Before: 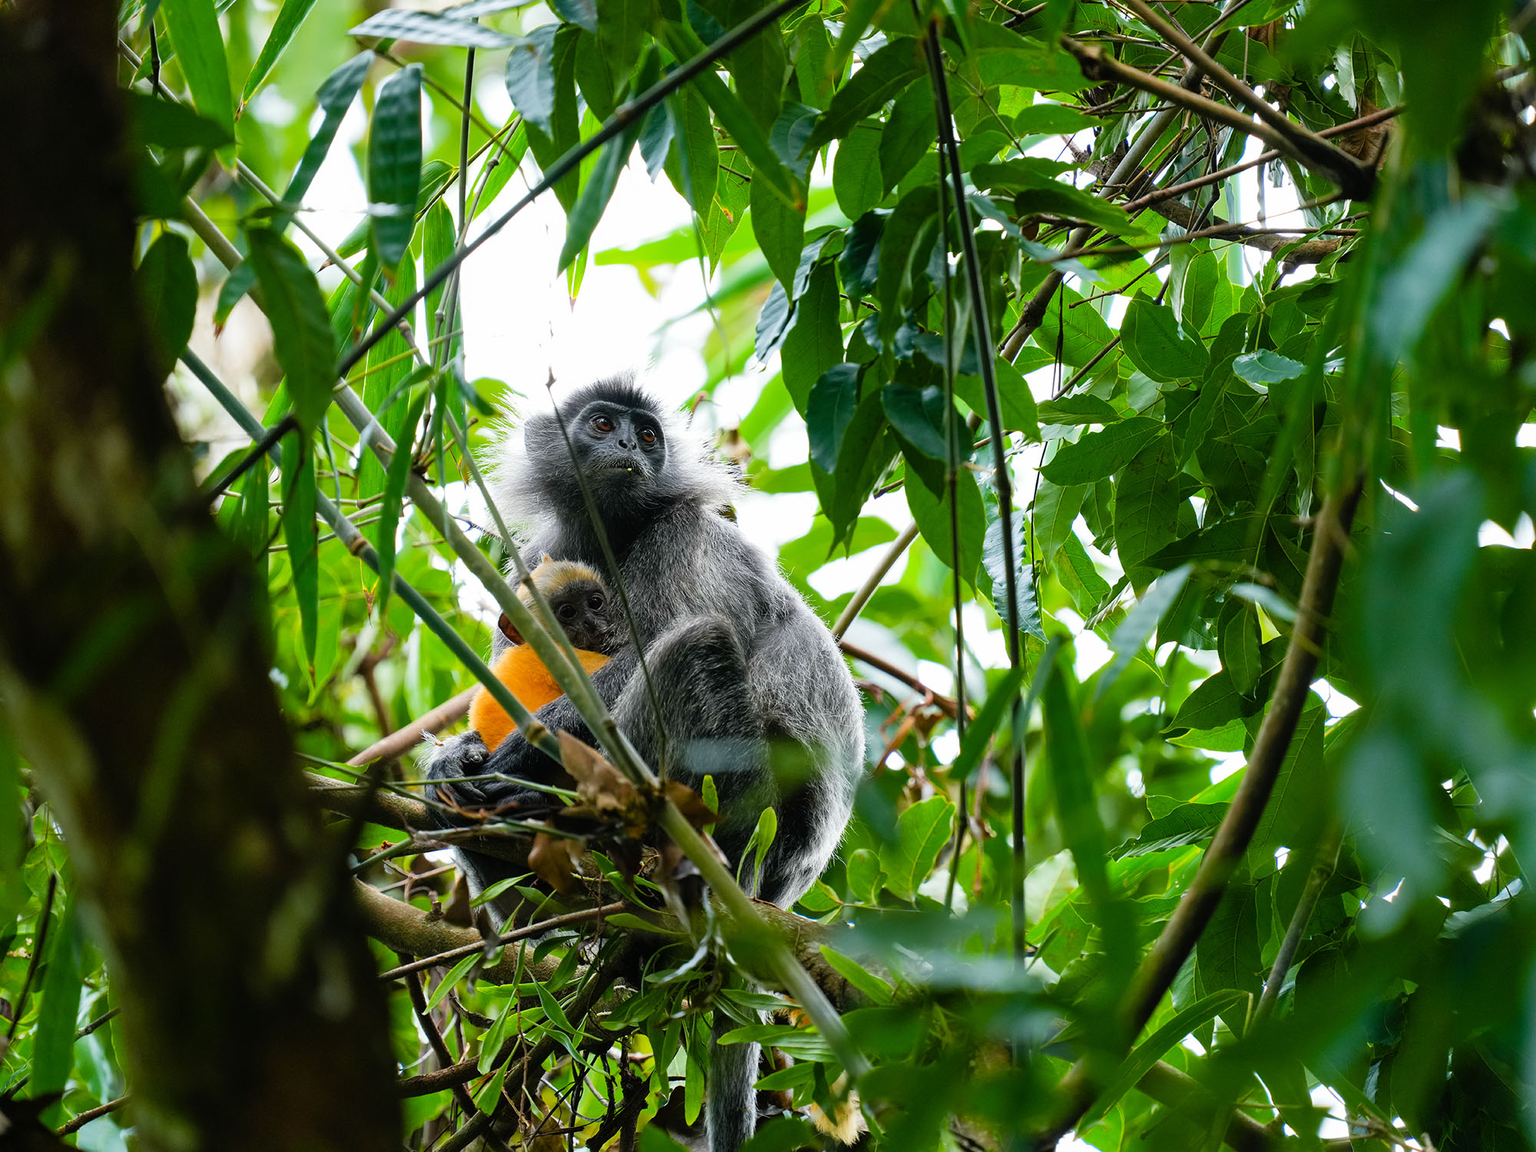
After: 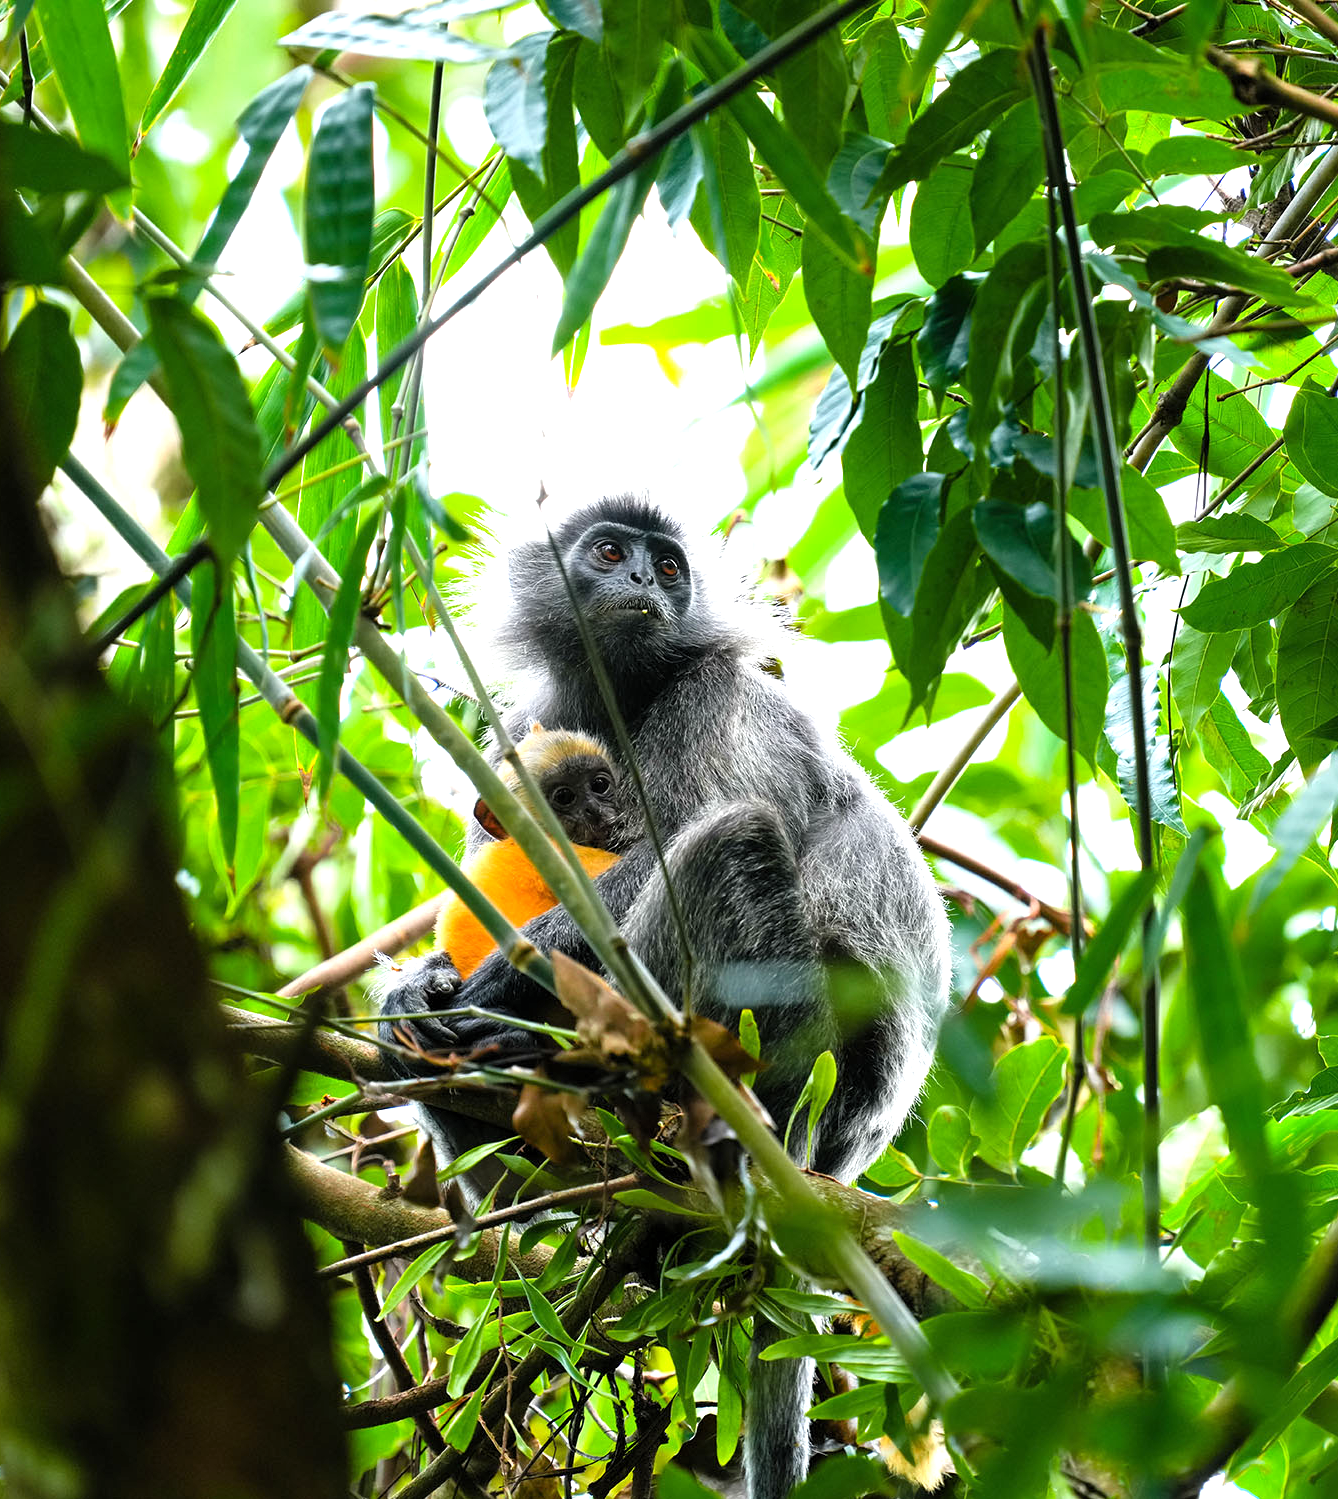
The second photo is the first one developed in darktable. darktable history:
exposure: exposure 0.609 EV, compensate highlight preservation false
levels: levels [0.016, 0.484, 0.953]
crop and rotate: left 8.761%, right 24.315%
